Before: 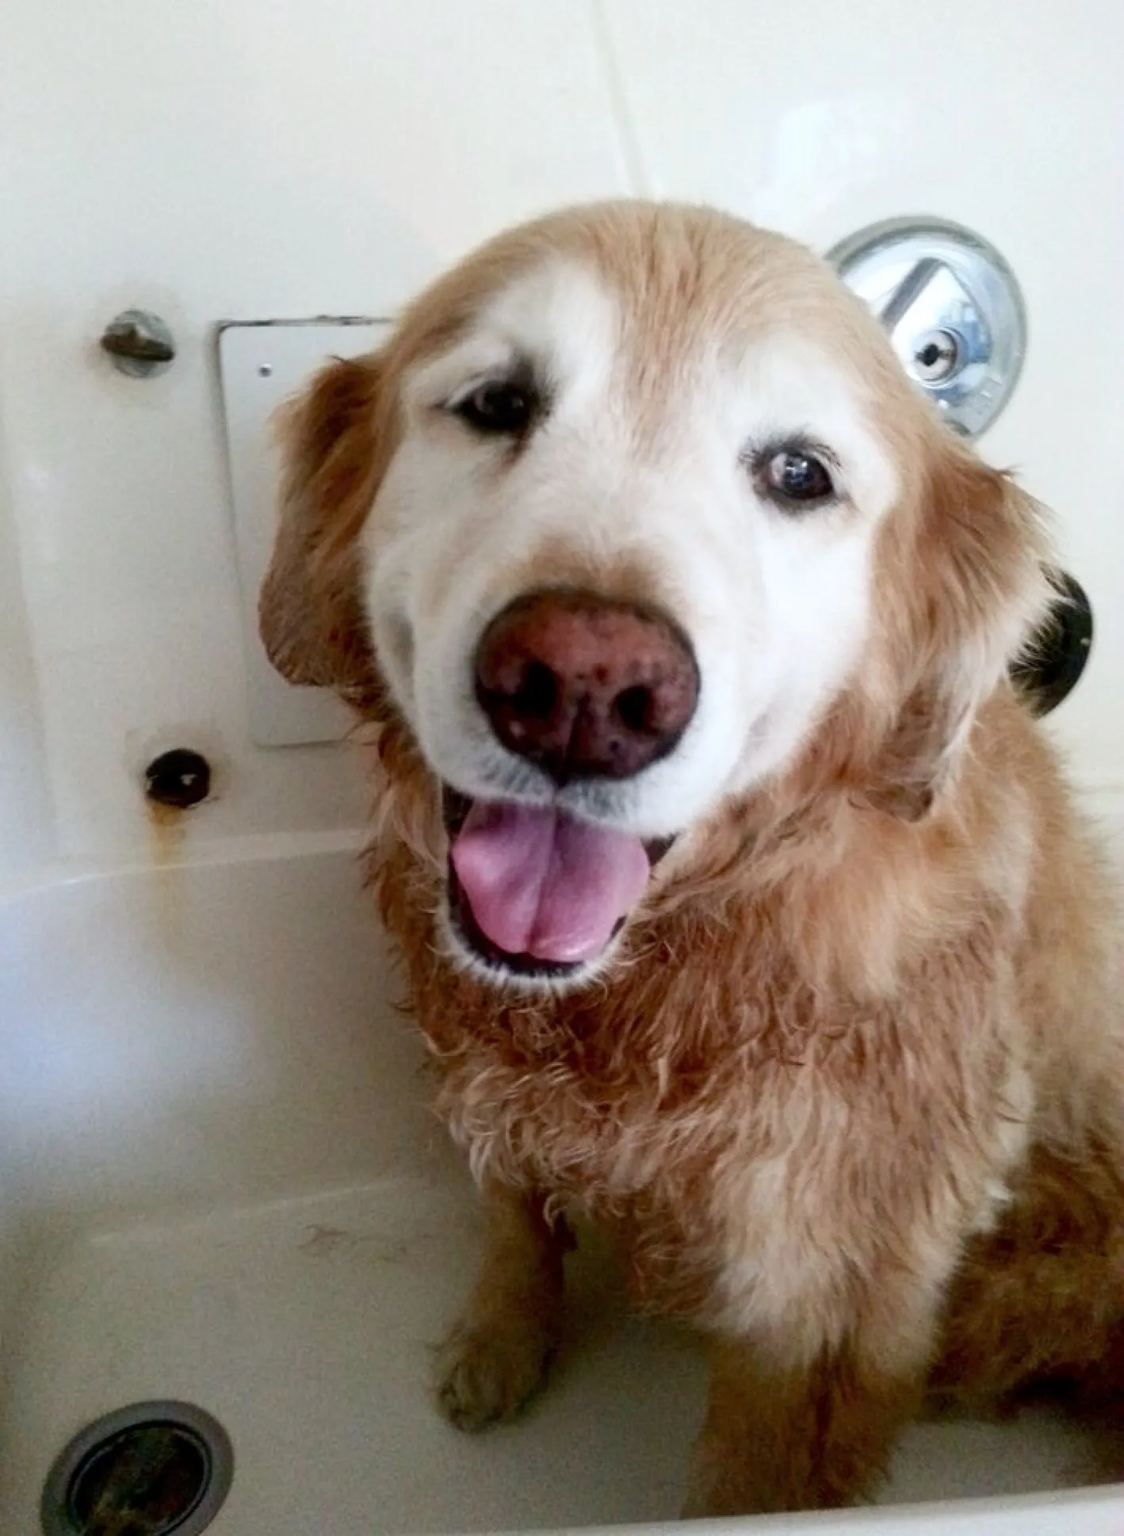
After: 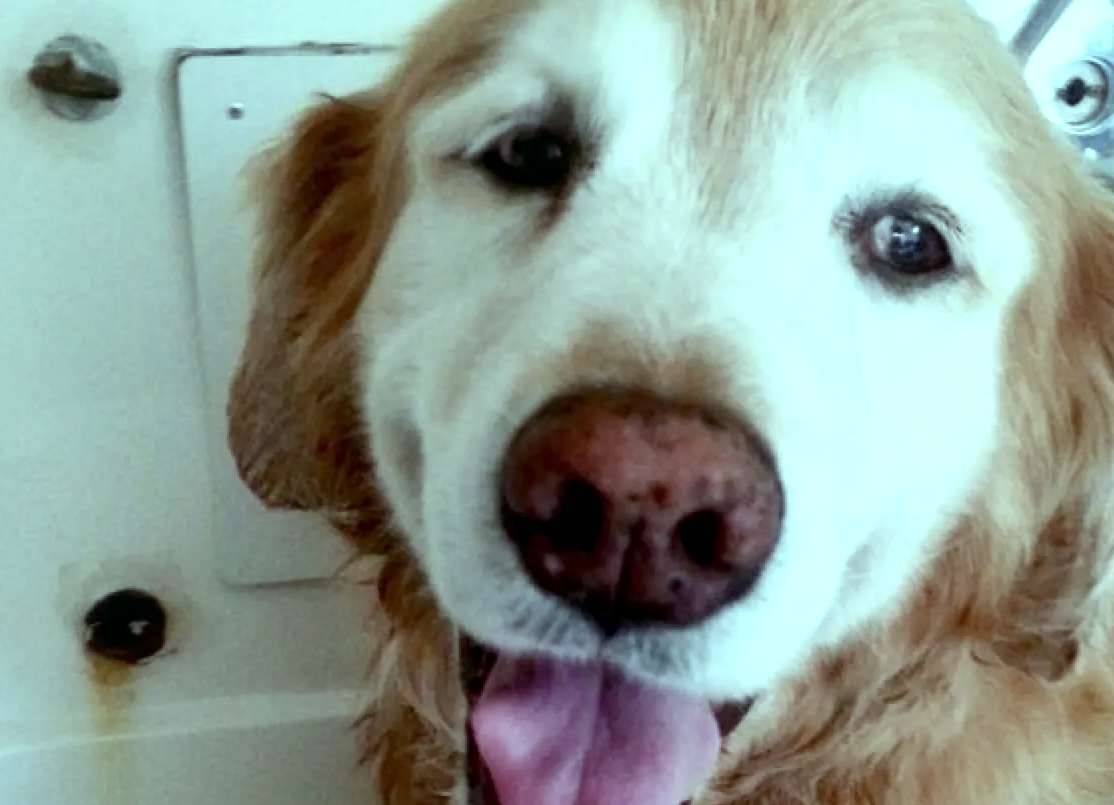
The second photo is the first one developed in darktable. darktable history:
crop: left 7.036%, top 18.398%, right 14.379%, bottom 40.043%
color balance: mode lift, gamma, gain (sRGB), lift [0.997, 0.979, 1.021, 1.011], gamma [1, 1.084, 0.916, 0.998], gain [1, 0.87, 1.13, 1.101], contrast 4.55%, contrast fulcrum 38.24%, output saturation 104.09%
local contrast: mode bilateral grid, contrast 20, coarseness 50, detail 120%, midtone range 0.2
